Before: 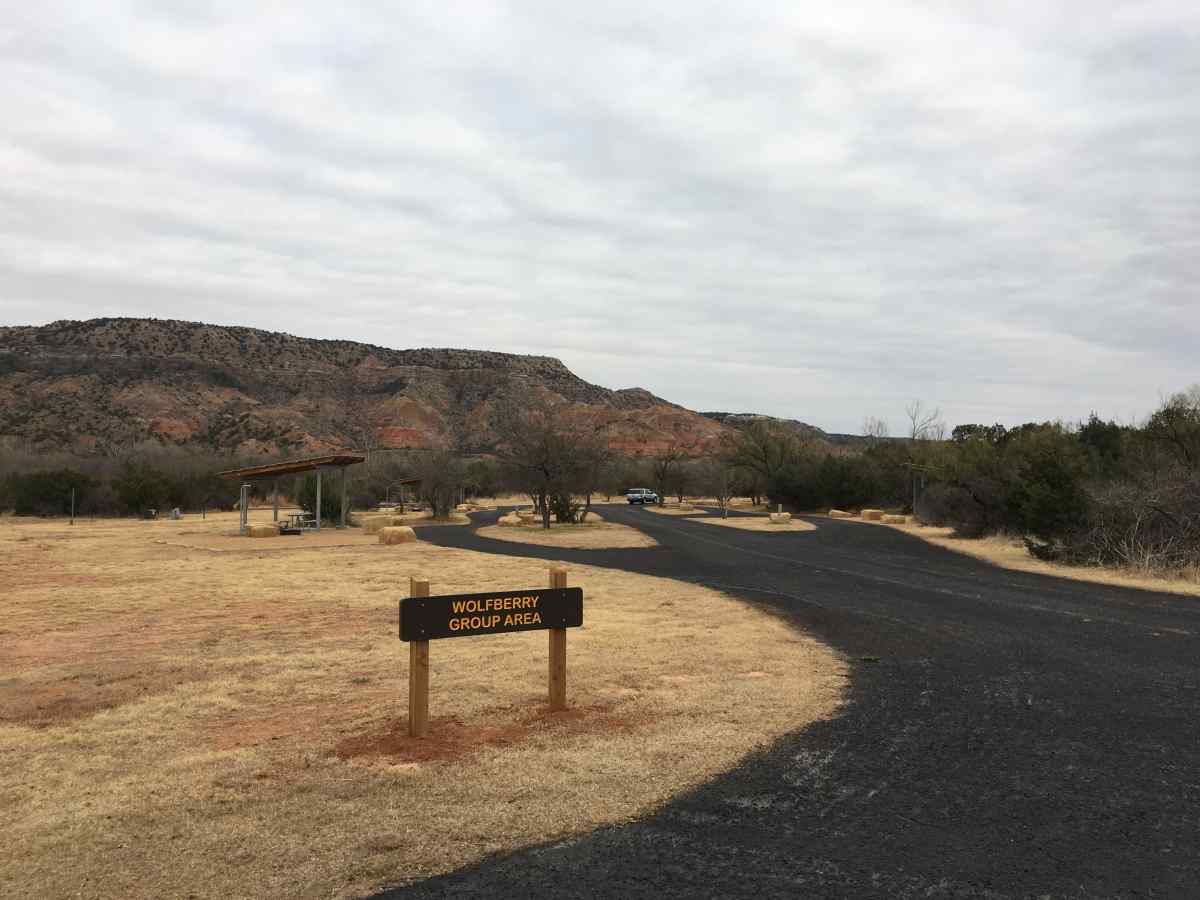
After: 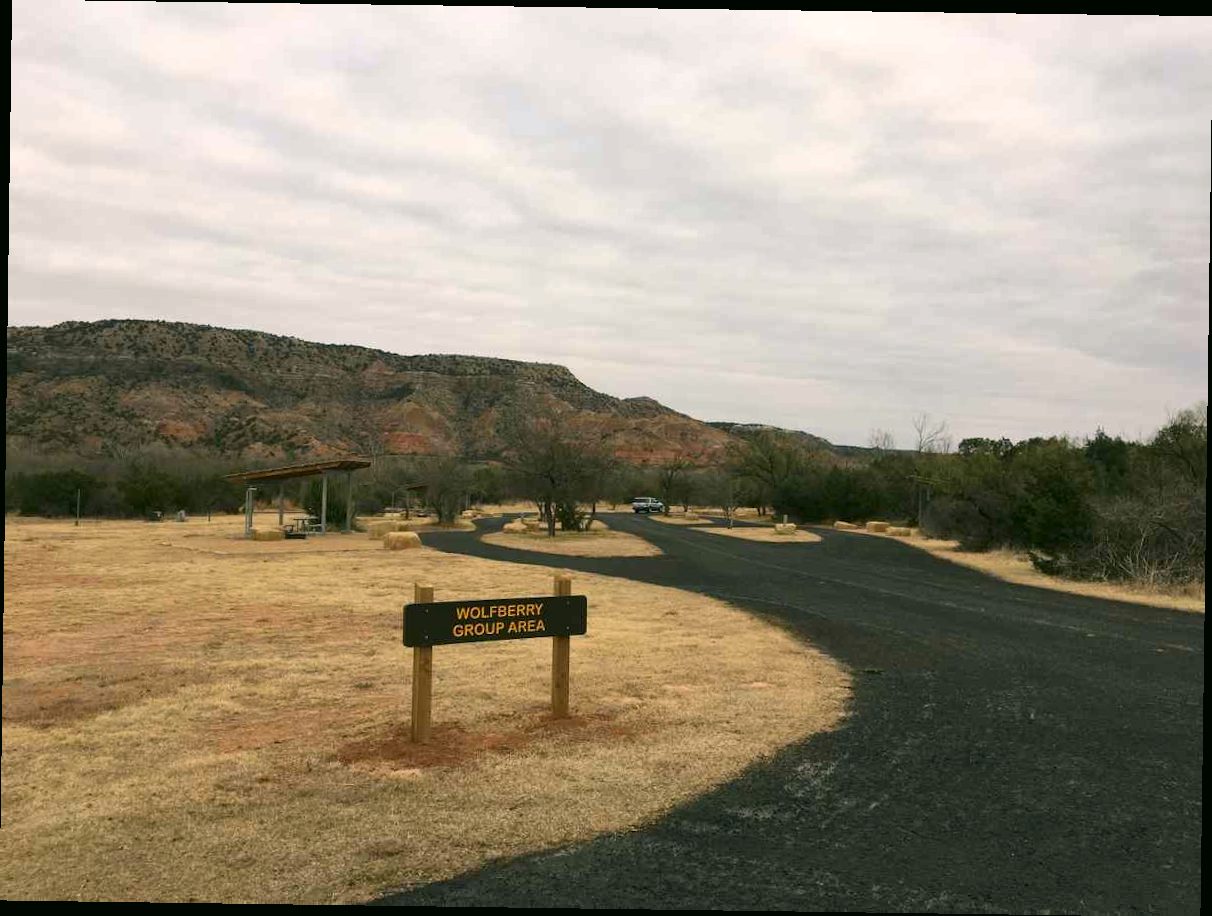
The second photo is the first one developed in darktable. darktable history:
rotate and perspective: rotation 0.8°, automatic cropping off
color correction: highlights a* 4.02, highlights b* 4.98, shadows a* -7.55, shadows b* 4.98
